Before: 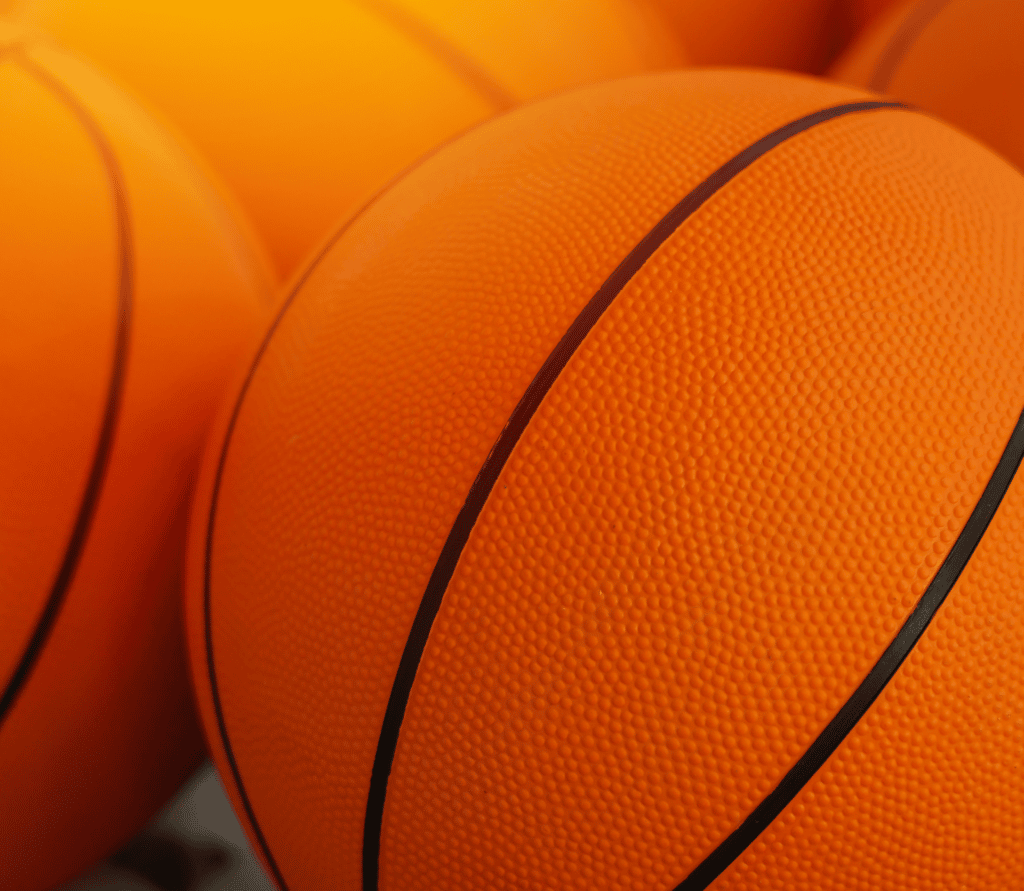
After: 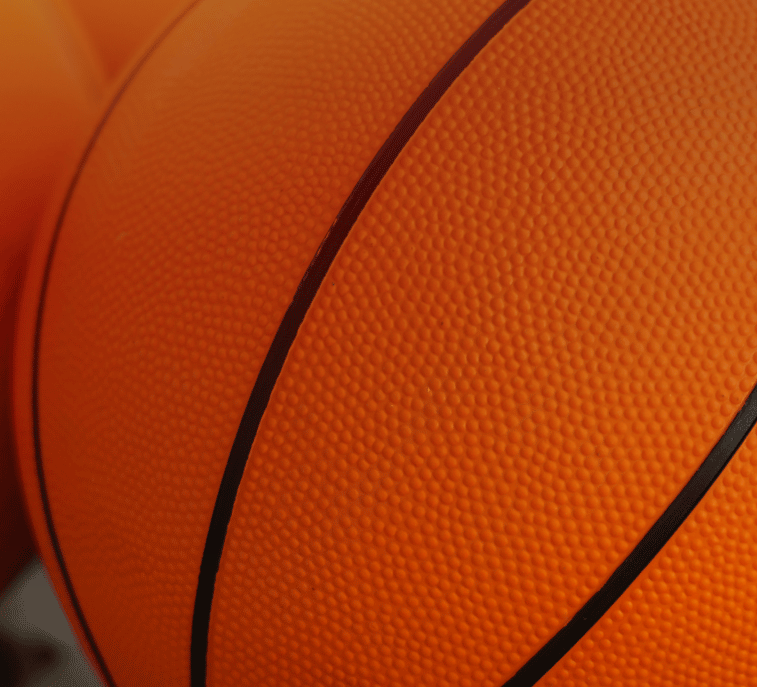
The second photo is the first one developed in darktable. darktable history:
crop: left 16.871%, top 22.857%, right 9.116%
graduated density: hue 238.83°, saturation 50%
